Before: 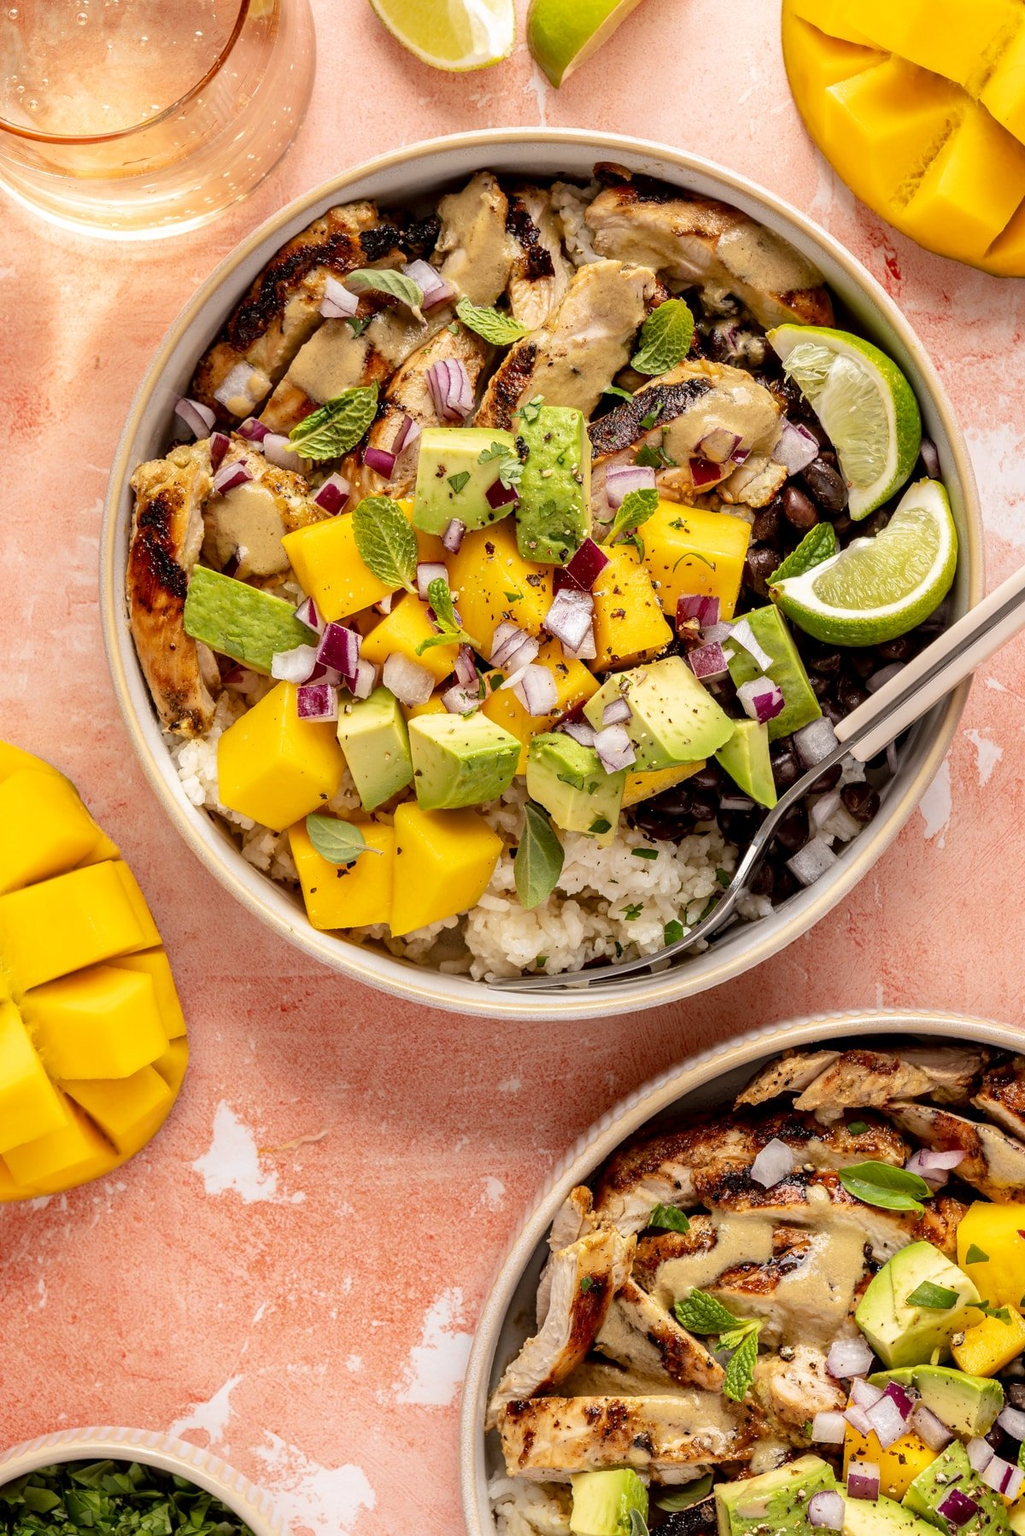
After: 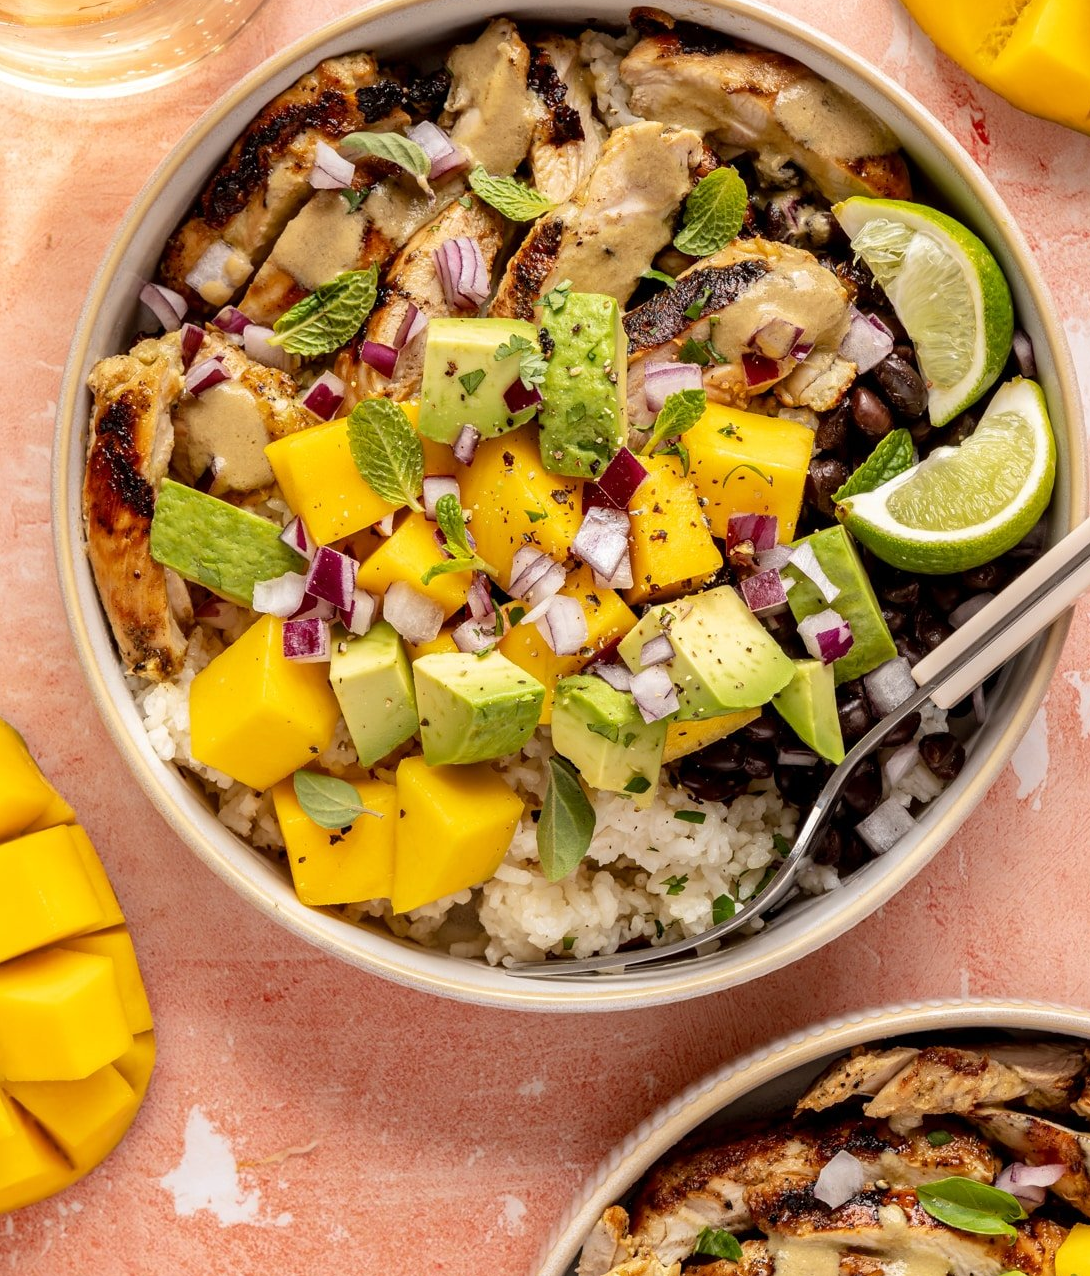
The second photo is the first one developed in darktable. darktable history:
crop: left 5.418%, top 10.221%, right 3.709%, bottom 18.834%
